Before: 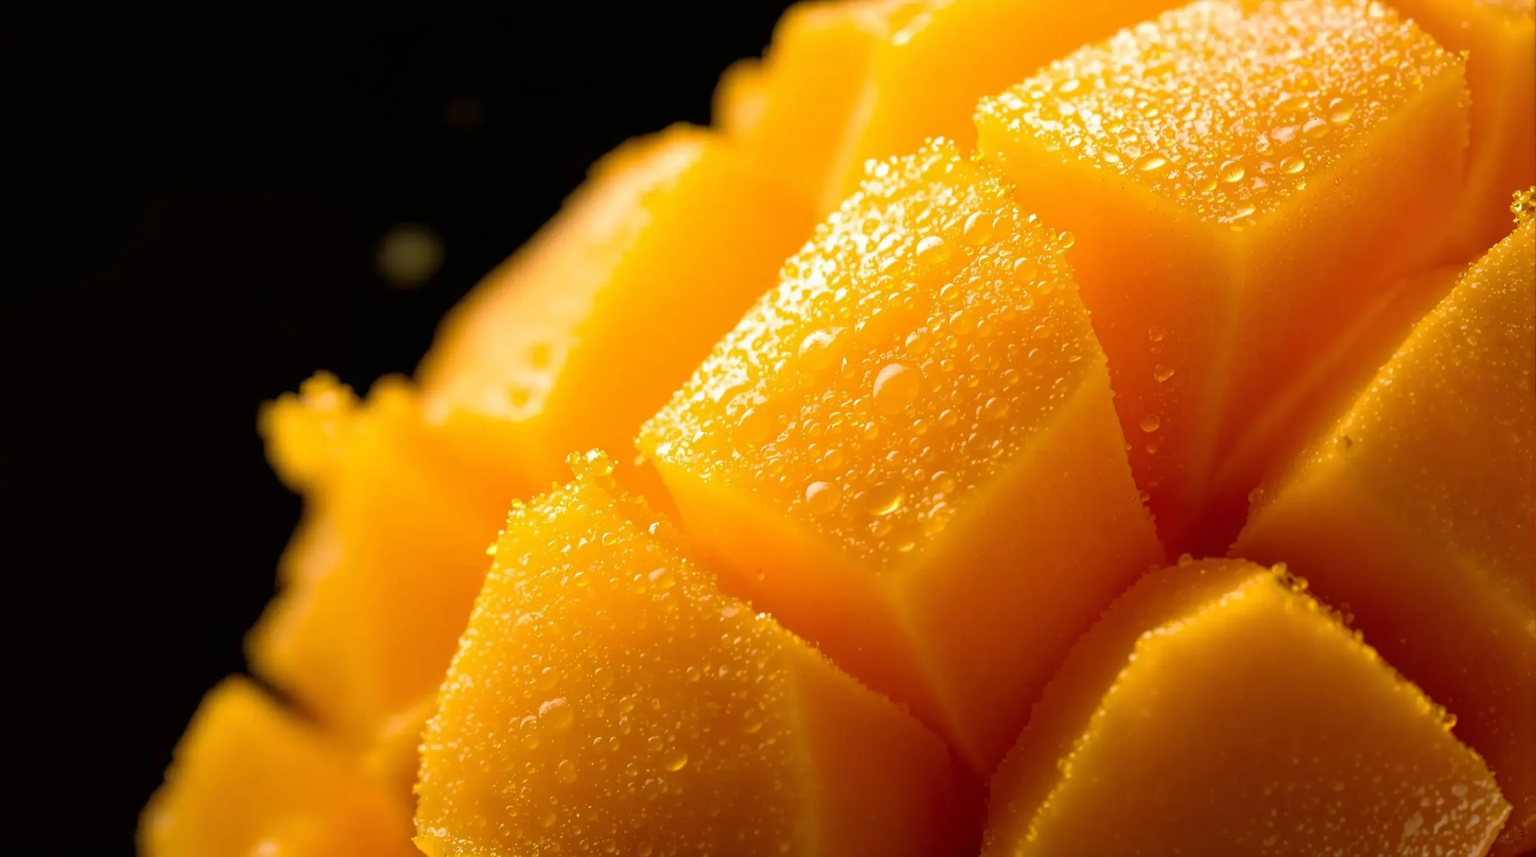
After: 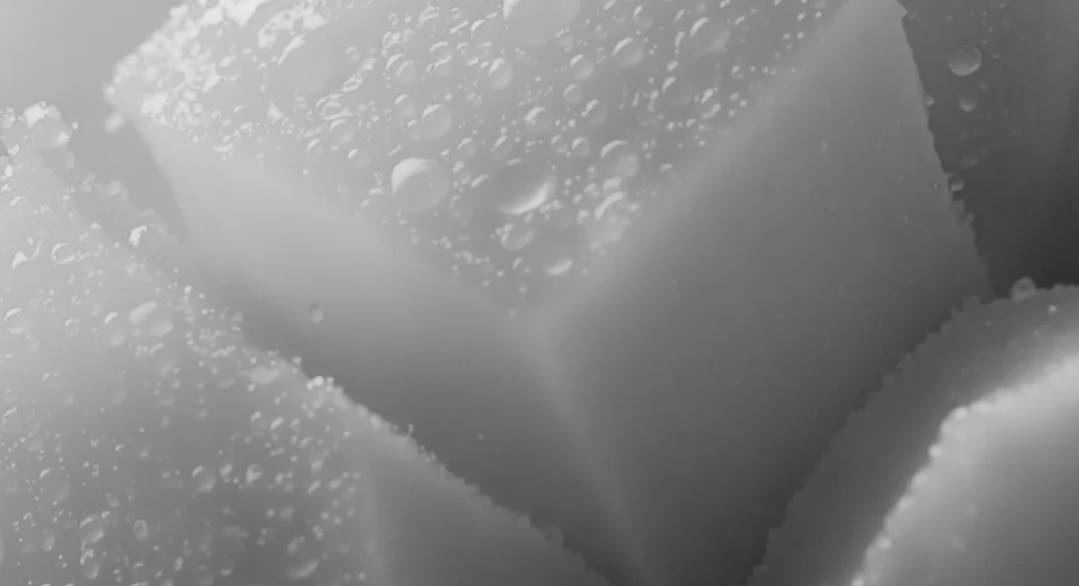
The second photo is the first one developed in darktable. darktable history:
exposure: black level correction 0, exposure 0.5 EV, compensate highlight preservation false
monochrome: size 1
crop: left 37.221%, top 45.169%, right 20.63%, bottom 13.777%
filmic rgb: black relative exposure -5 EV, hardness 2.88, contrast 1.3, highlights saturation mix -30%
